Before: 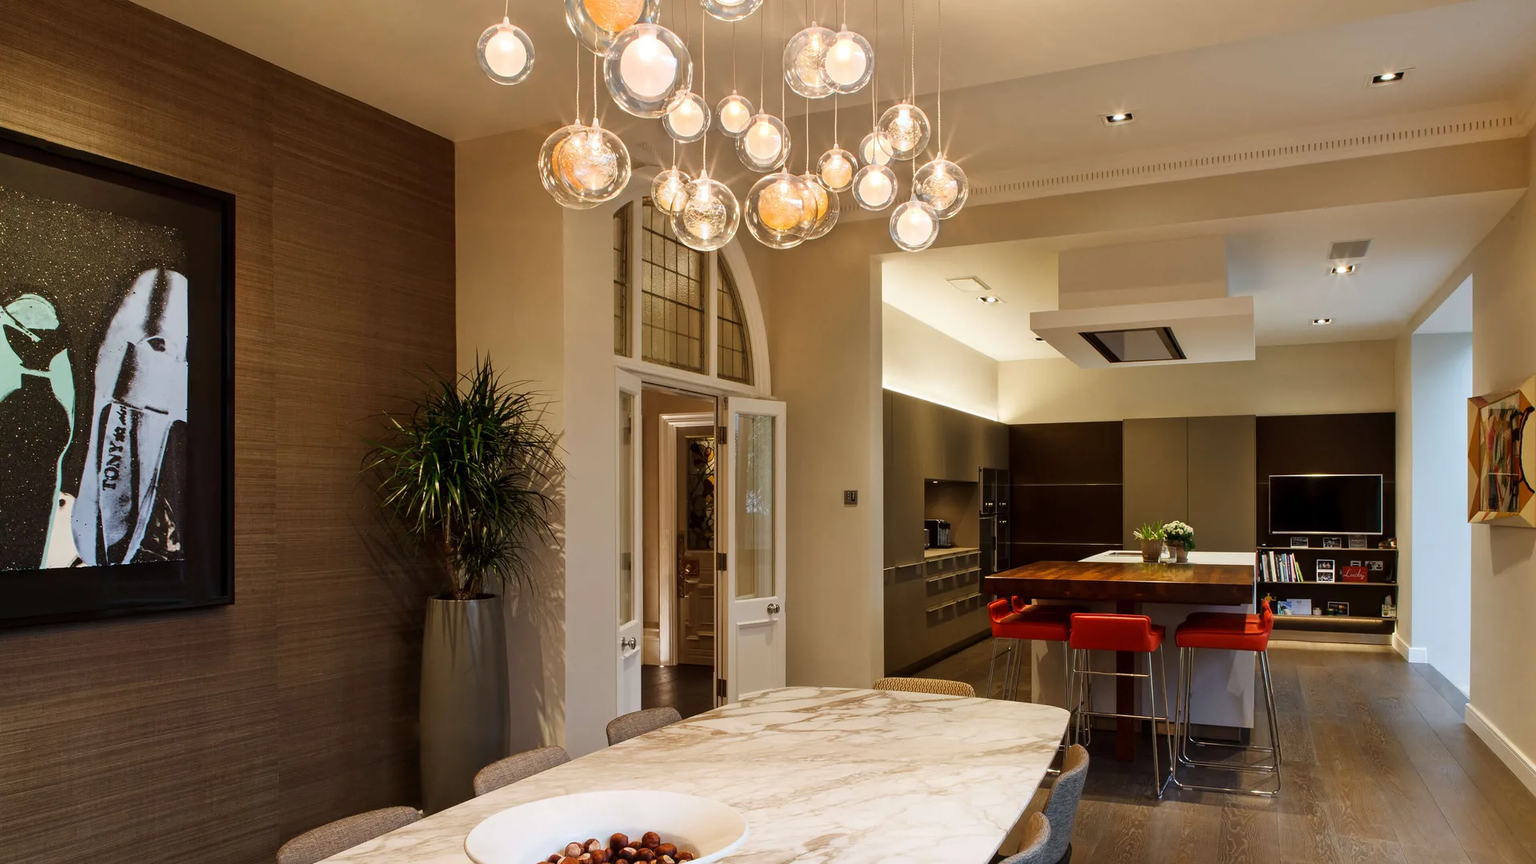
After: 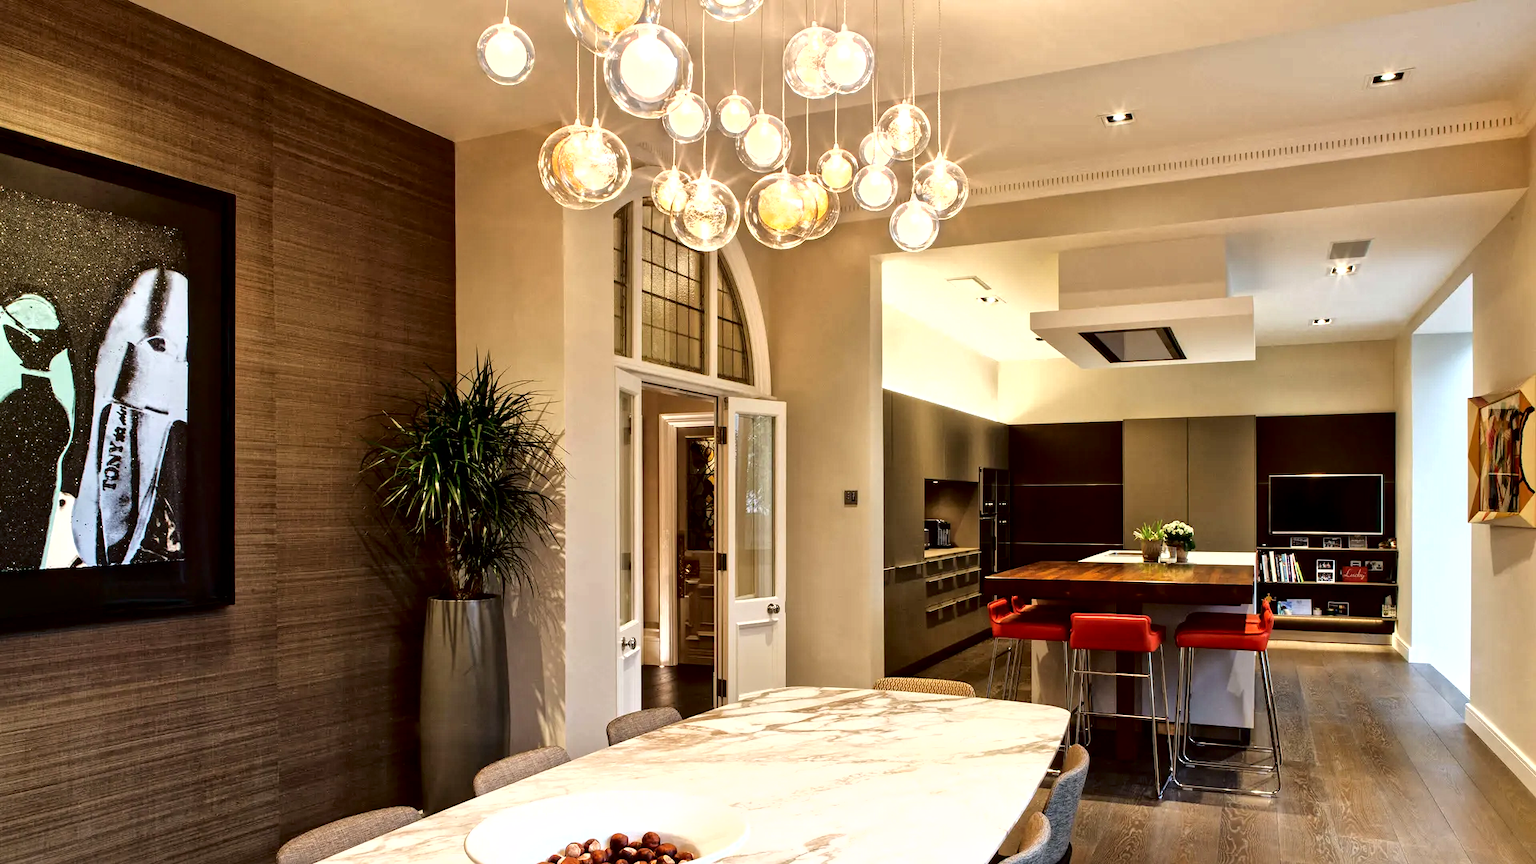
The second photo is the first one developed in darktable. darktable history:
local contrast: mode bilateral grid, contrast 20, coarseness 20, detail 150%, midtone range 0.2
fill light: exposure -2 EV, width 8.6
exposure: black level correction 0, exposure 0.7 EV, compensate highlight preservation false
